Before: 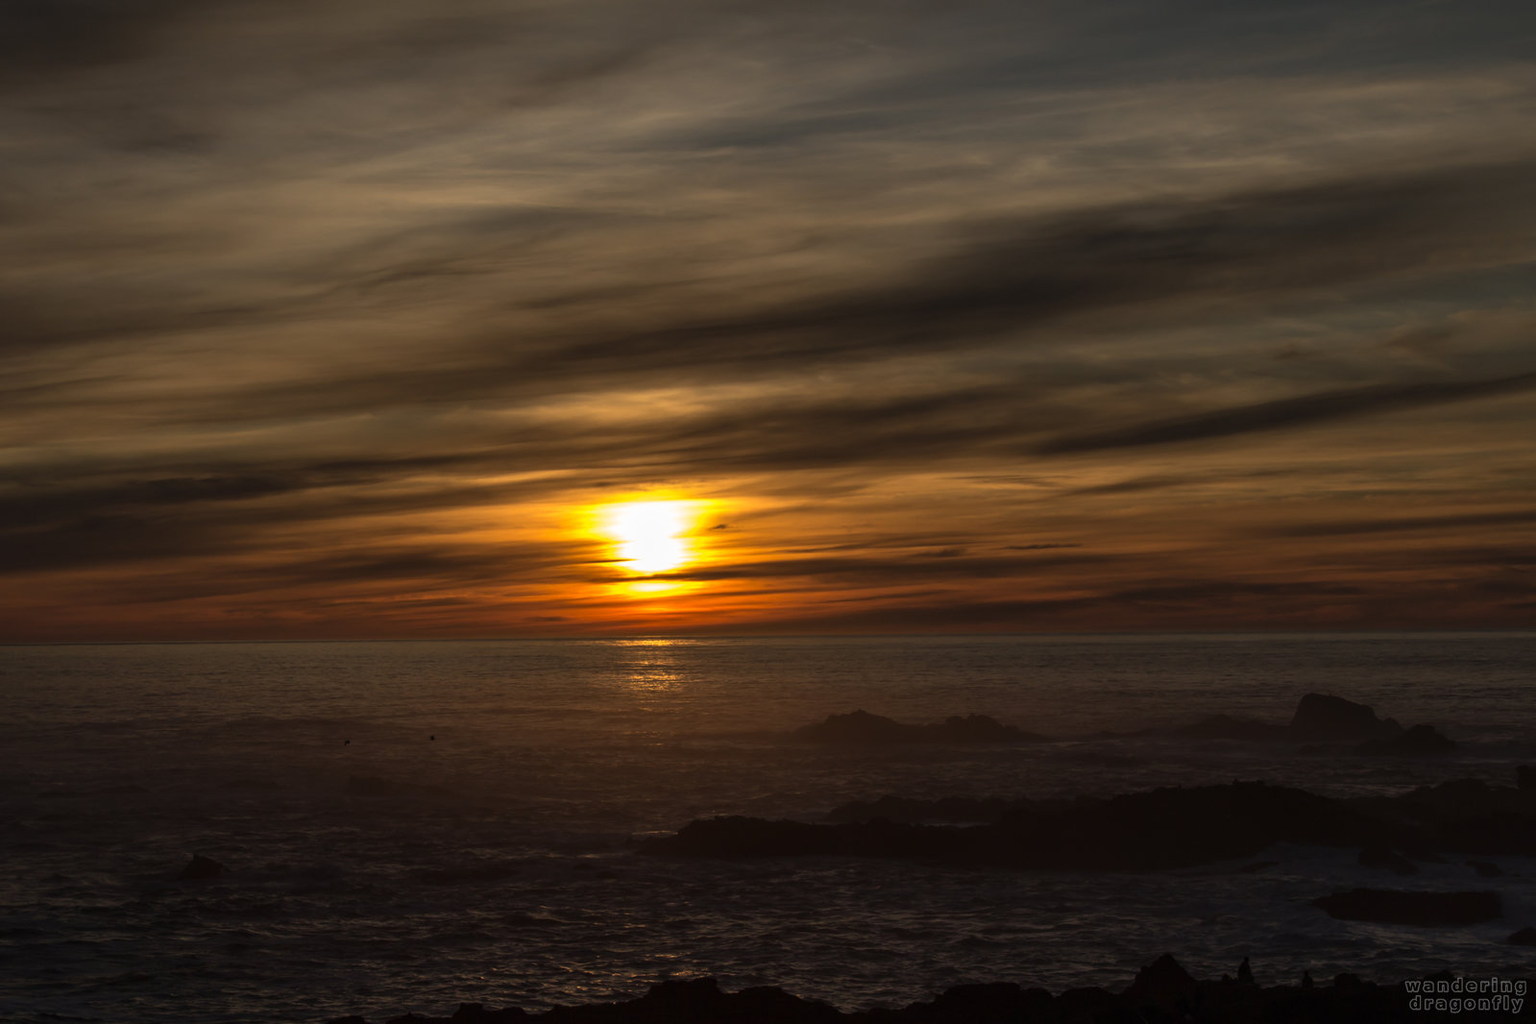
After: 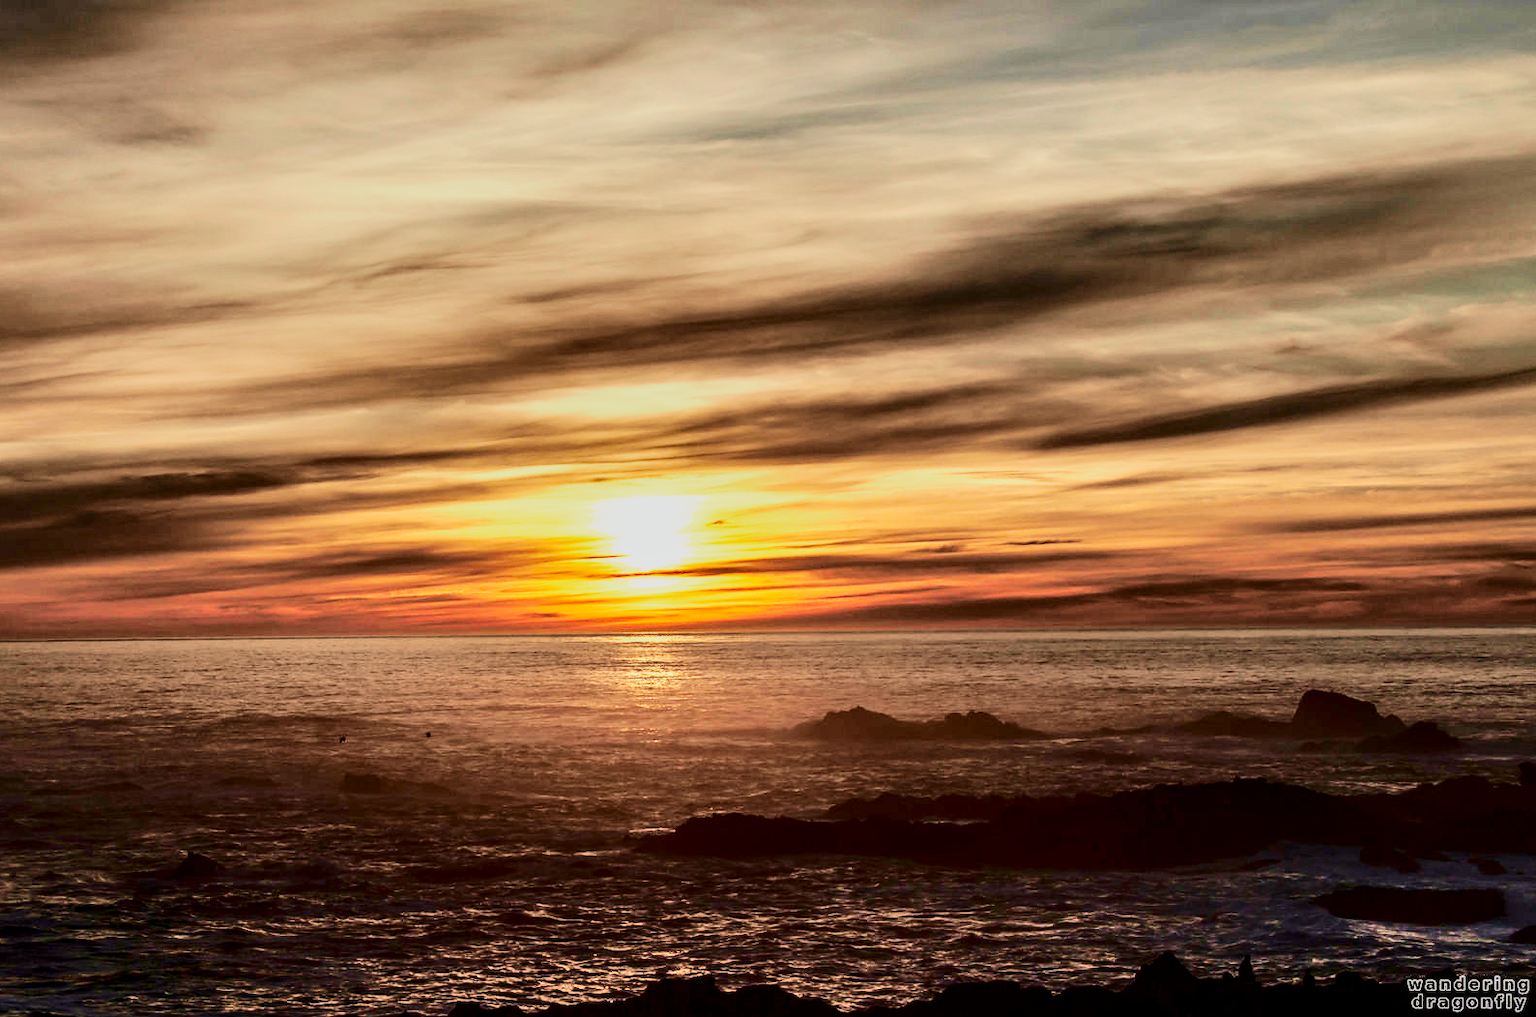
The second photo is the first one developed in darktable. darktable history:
crop: left 0.469%, top 0.762%, right 0.124%, bottom 0.37%
exposure: black level correction 0.001, exposure 1.398 EV, compensate highlight preservation false
sharpen: radius 1.847, amount 0.398, threshold 1.7
tone curve: curves: ch0 [(0, 0) (0.049, 0.01) (0.154, 0.081) (0.491, 0.519) (0.748, 0.765) (1, 0.919)]; ch1 [(0, 0) (0.172, 0.123) (0.317, 0.272) (0.401, 0.422) (0.499, 0.497) (0.531, 0.54) (0.615, 0.603) (0.741, 0.783) (1, 1)]; ch2 [(0, 0) (0.411, 0.424) (0.483, 0.478) (0.544, 0.56) (0.686, 0.638) (1, 1)], color space Lab, independent channels, preserve colors none
local contrast: on, module defaults
base curve: curves: ch0 [(0, 0) (0.007, 0.004) (0.027, 0.03) (0.046, 0.07) (0.207, 0.54) (0.442, 0.872) (0.673, 0.972) (1, 1)], preserve colors none
shadows and highlights: shadows 43.72, white point adjustment -1.37, soften with gaussian
